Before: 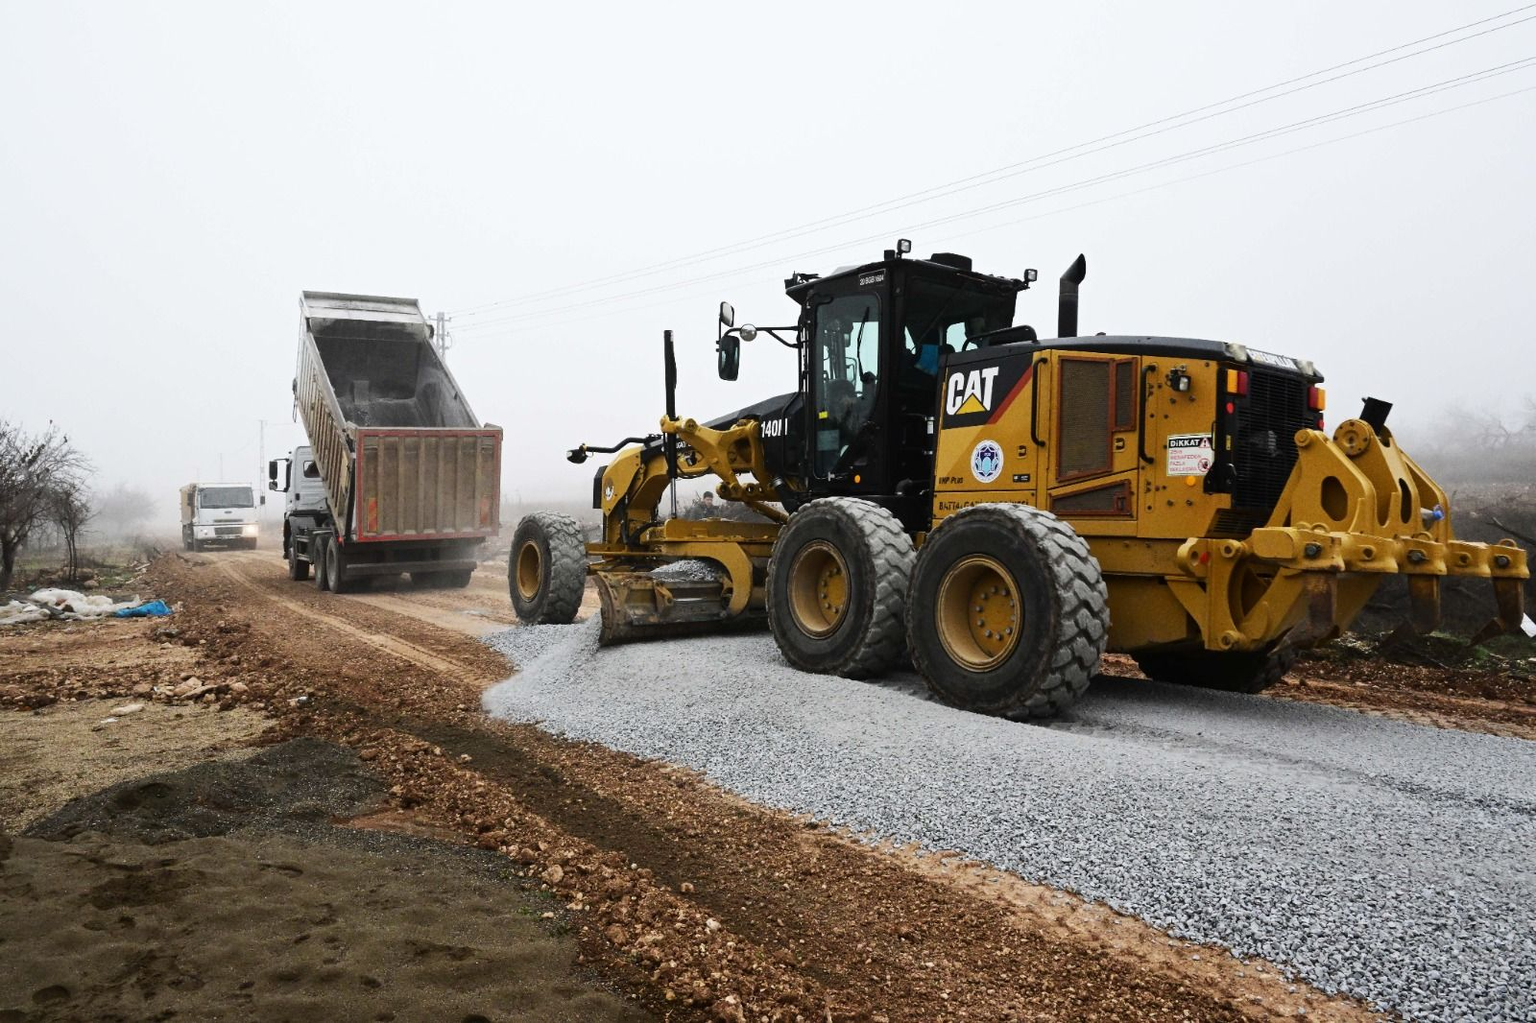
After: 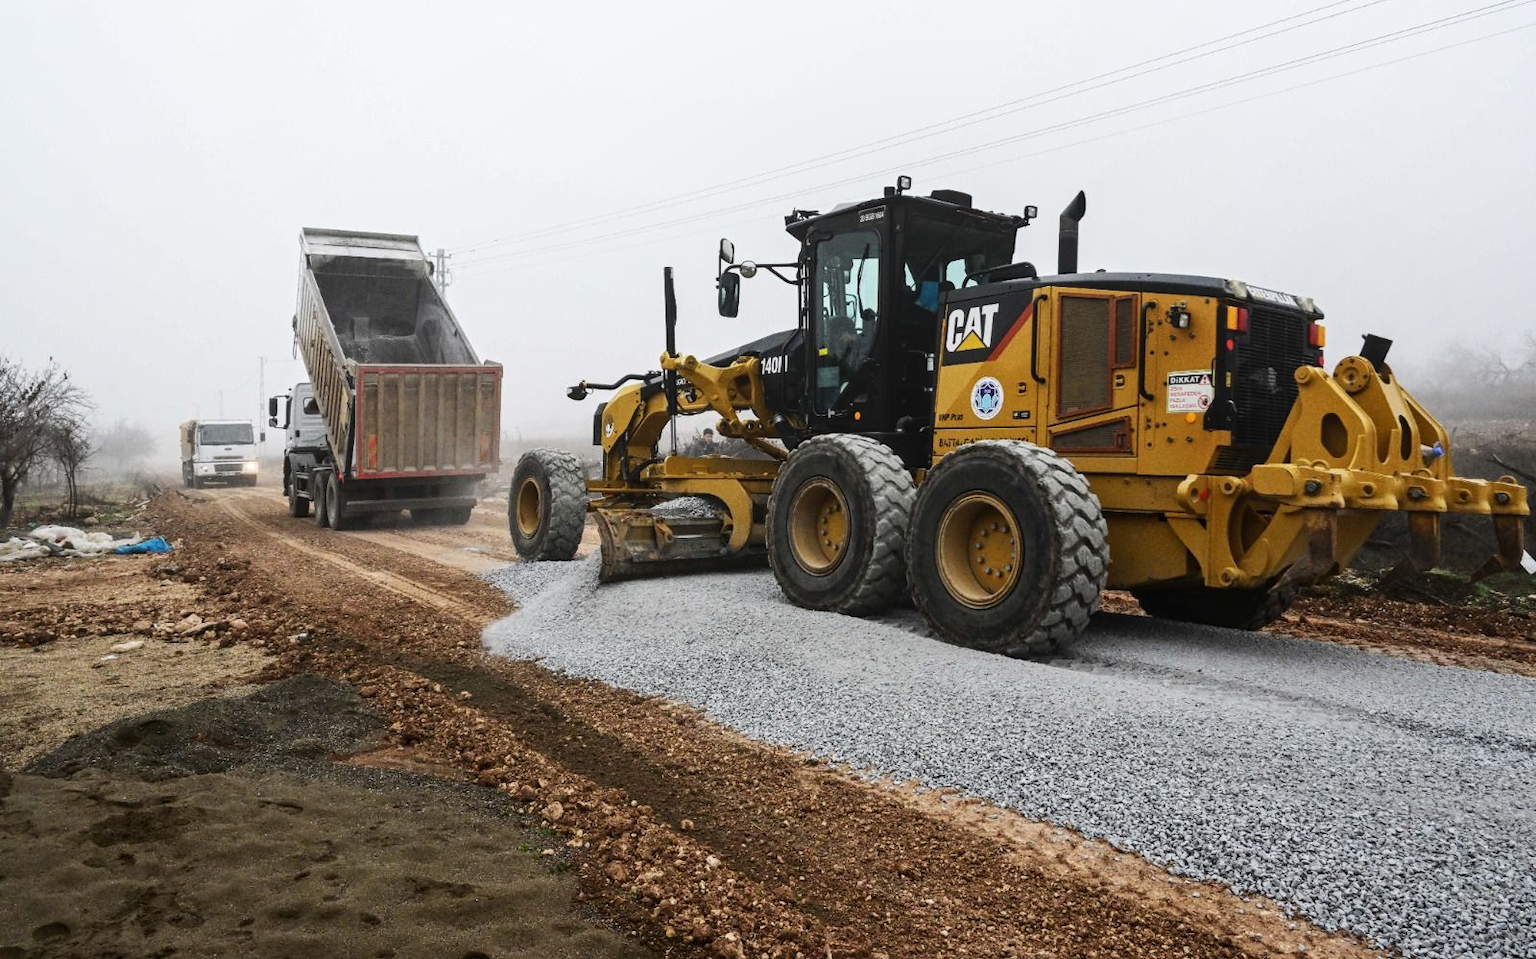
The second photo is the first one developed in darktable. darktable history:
local contrast: detail 115%
crop and rotate: top 6.25%
